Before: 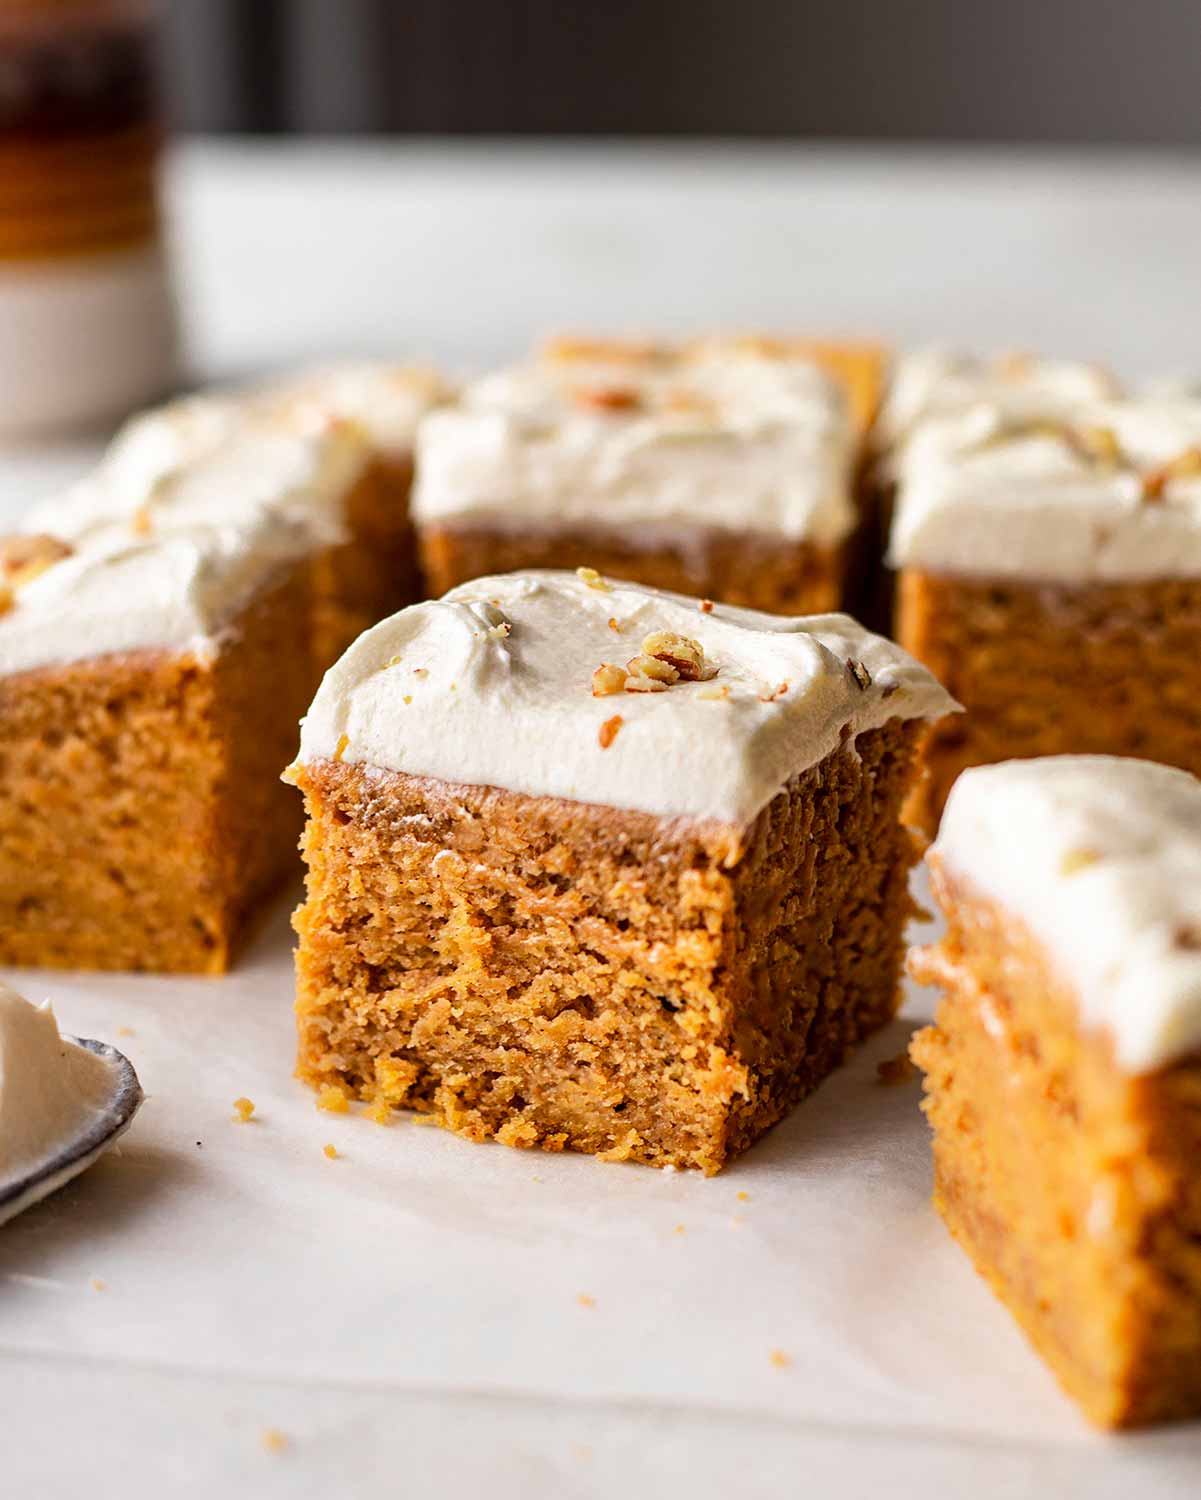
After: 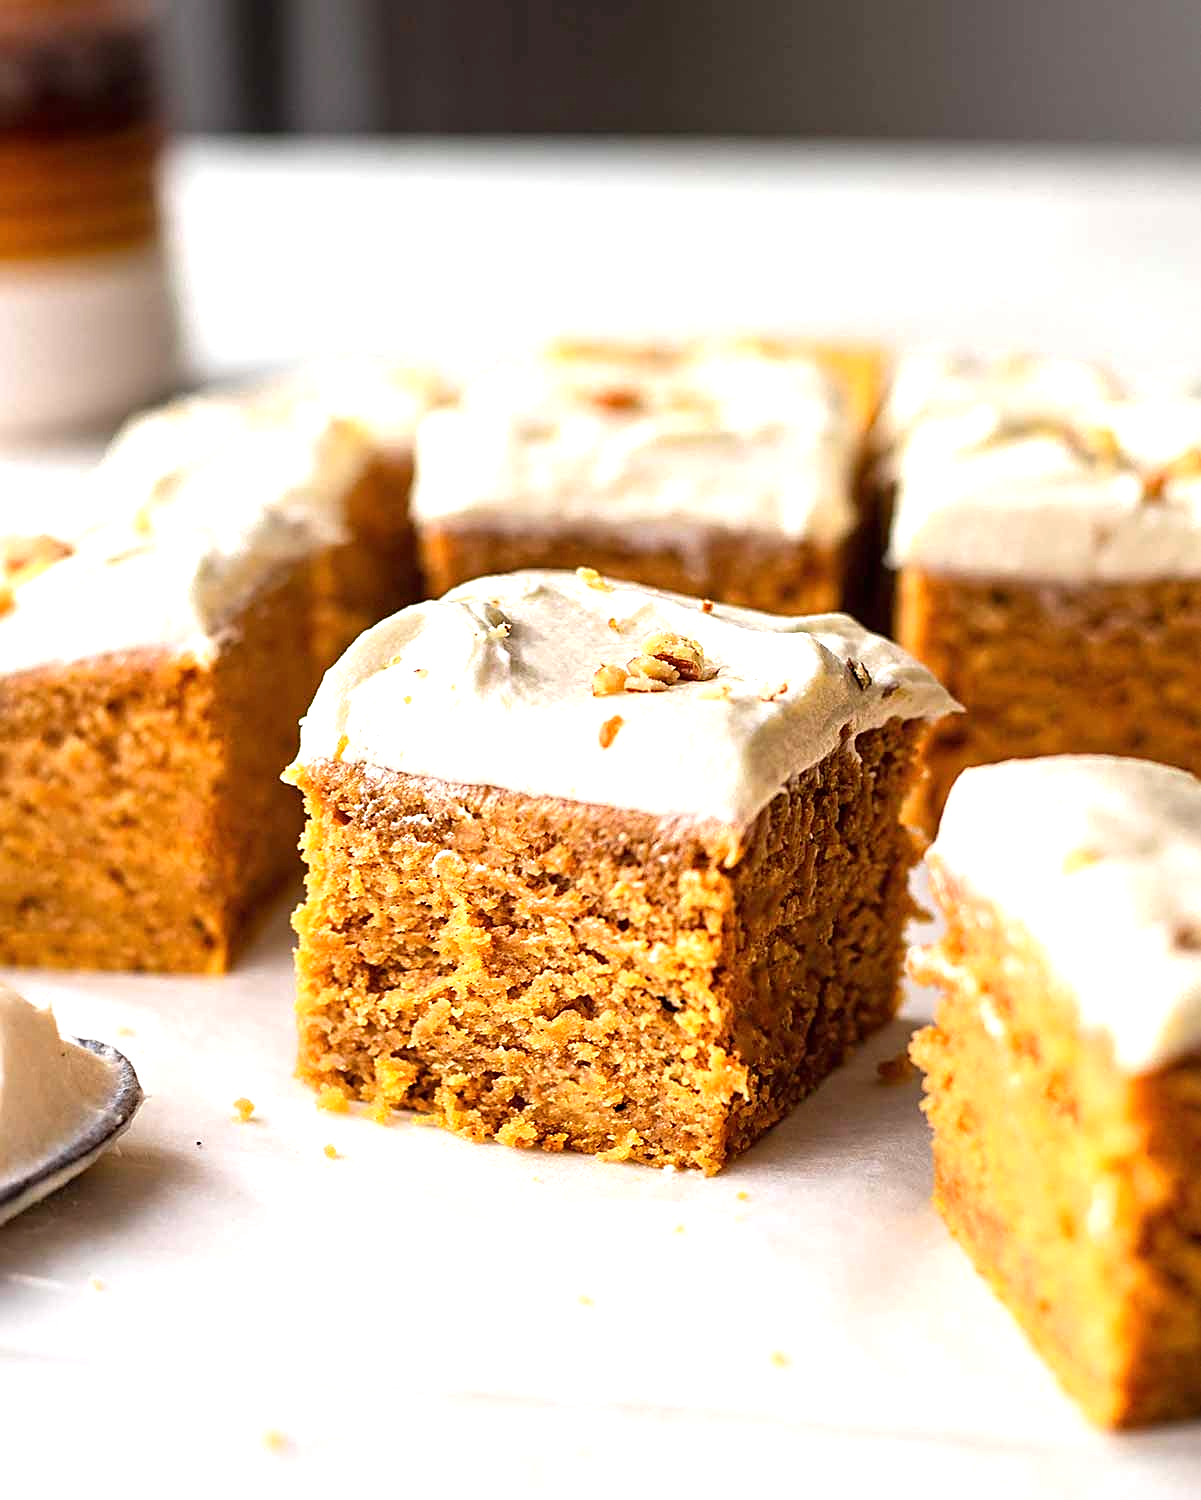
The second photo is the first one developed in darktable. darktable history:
color correction: highlights a* 0.003, highlights b* -0.283
exposure: black level correction 0, exposure 0.7 EV, compensate exposure bias true, compensate highlight preservation false
sharpen: on, module defaults
